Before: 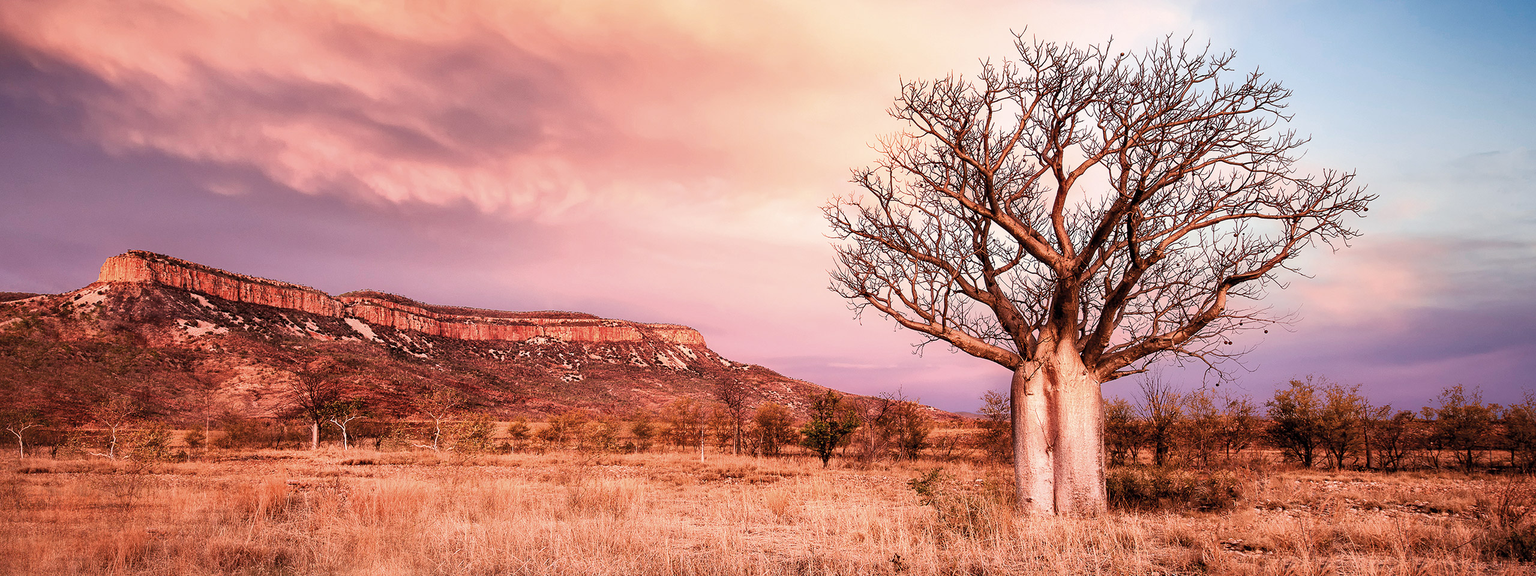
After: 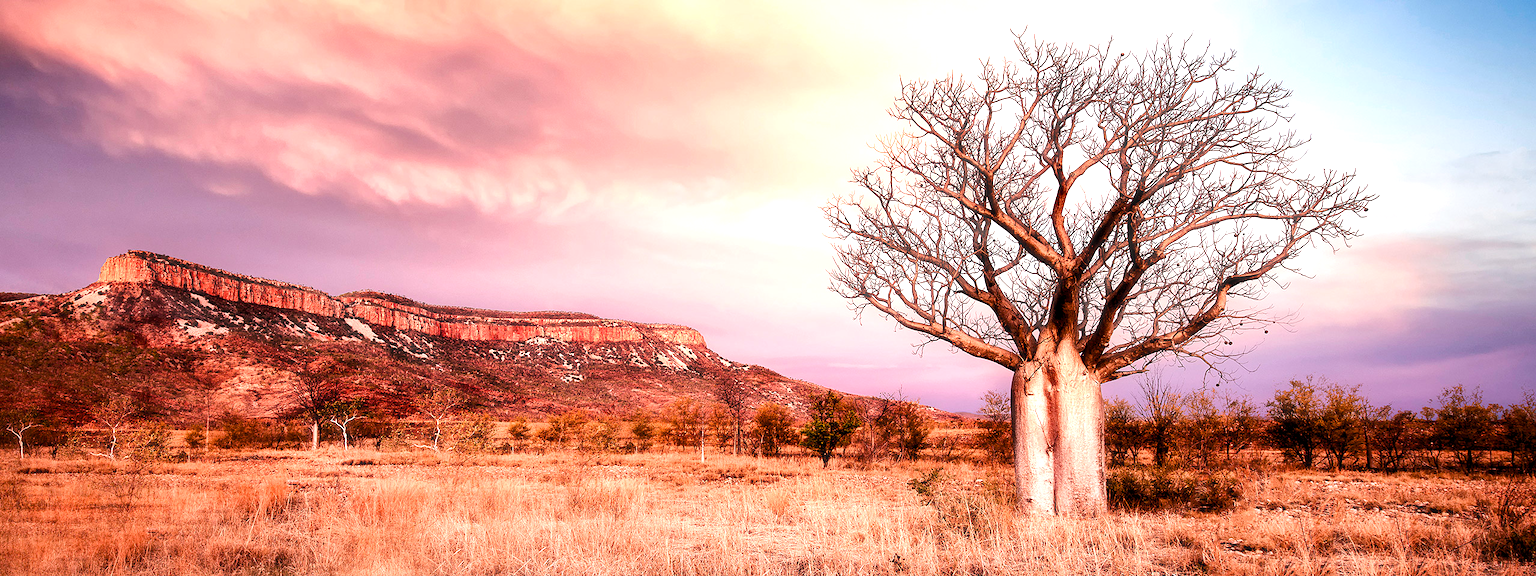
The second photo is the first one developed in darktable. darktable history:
color balance rgb: global offset › luminance -0.51%, perceptual saturation grading › global saturation 27.53%, perceptual saturation grading › highlights -25%, perceptual saturation grading › shadows 25%, perceptual brilliance grading › highlights 6.62%, perceptual brilliance grading › mid-tones 17.07%, perceptual brilliance grading › shadows -5.23%
haze removal: strength -0.1, adaptive false
tone equalizer: -8 EV -0.417 EV, -7 EV -0.389 EV, -6 EV -0.333 EV, -5 EV -0.222 EV, -3 EV 0.222 EV, -2 EV 0.333 EV, -1 EV 0.389 EV, +0 EV 0.417 EV, edges refinement/feathering 500, mask exposure compensation -1.57 EV, preserve details no
